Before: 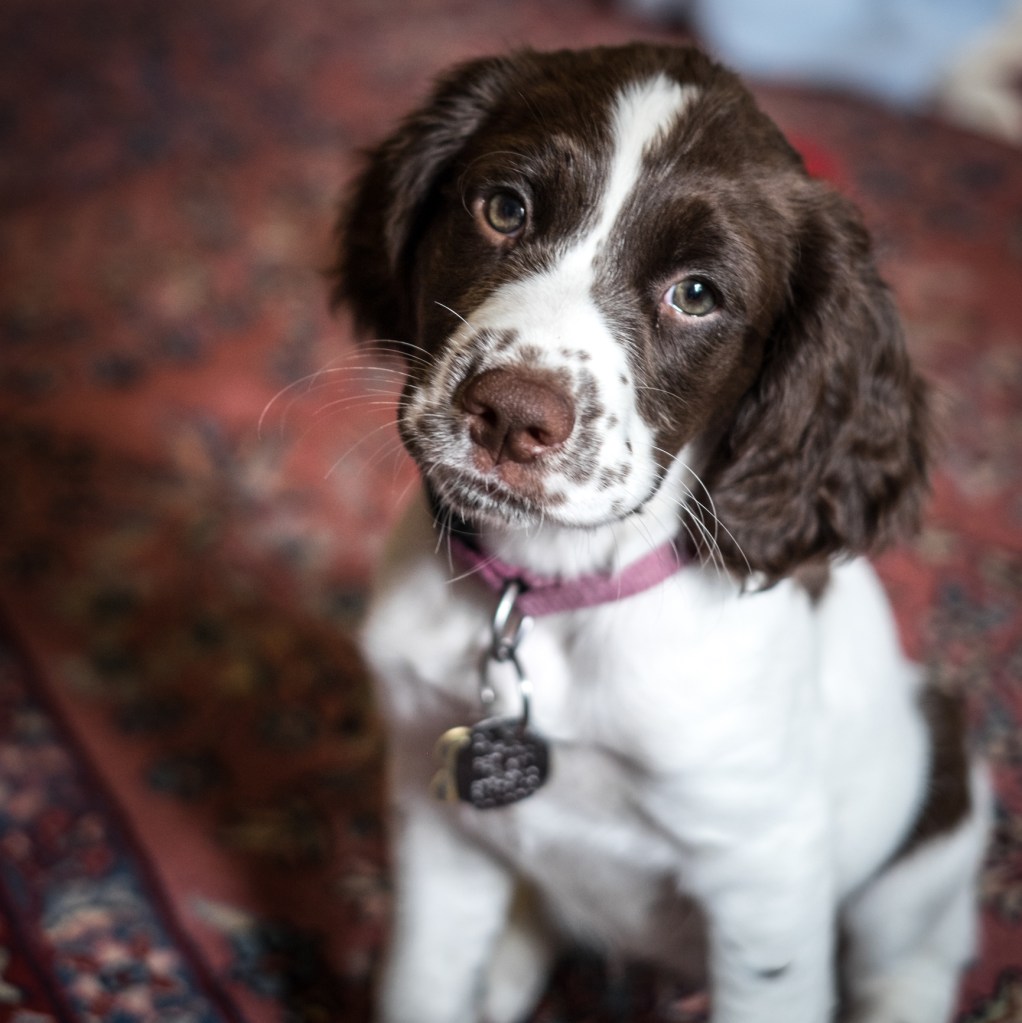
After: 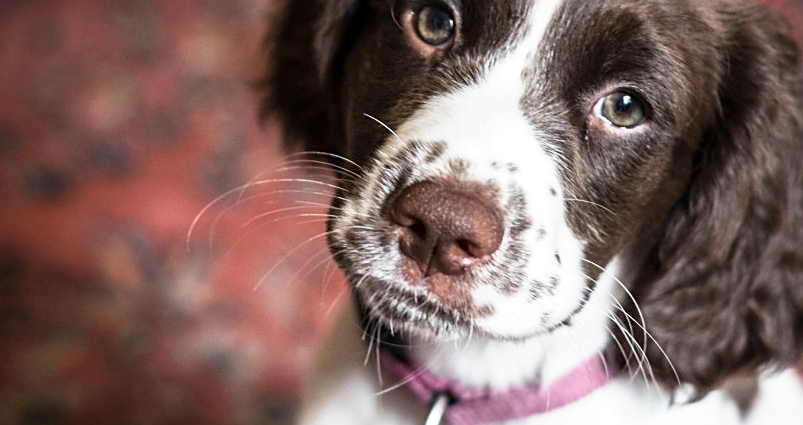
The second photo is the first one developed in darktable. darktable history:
crop: left 7.036%, top 18.398%, right 14.379%, bottom 40.043%
sharpen: on, module defaults
white balance: emerald 1
base curve: curves: ch0 [(0, 0) (0.579, 0.807) (1, 1)], preserve colors none
